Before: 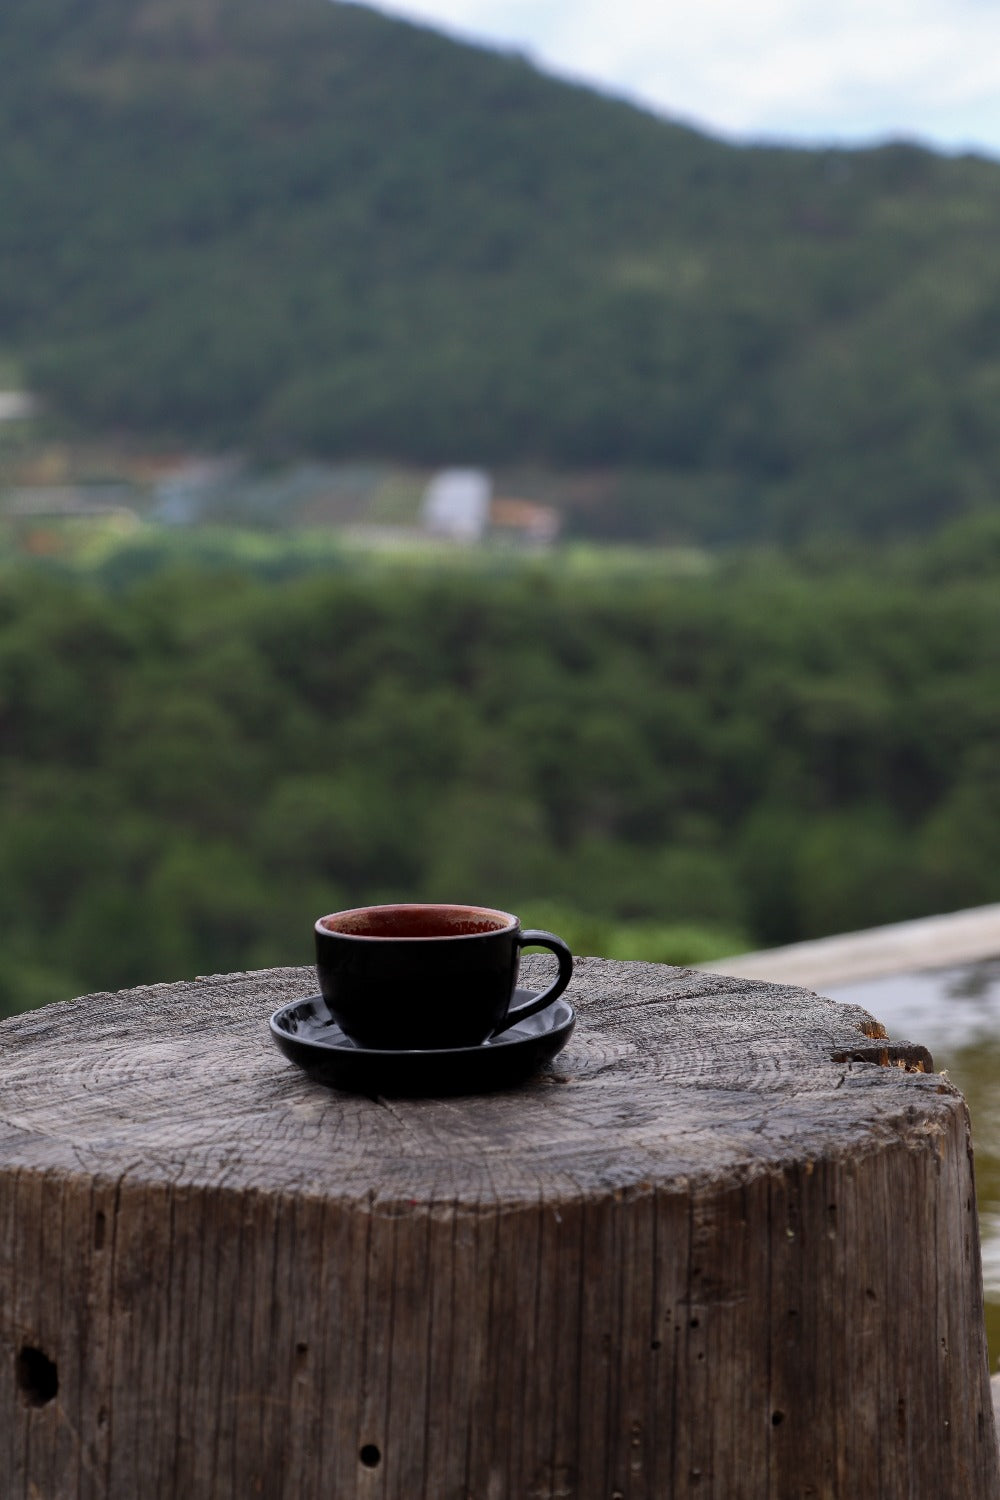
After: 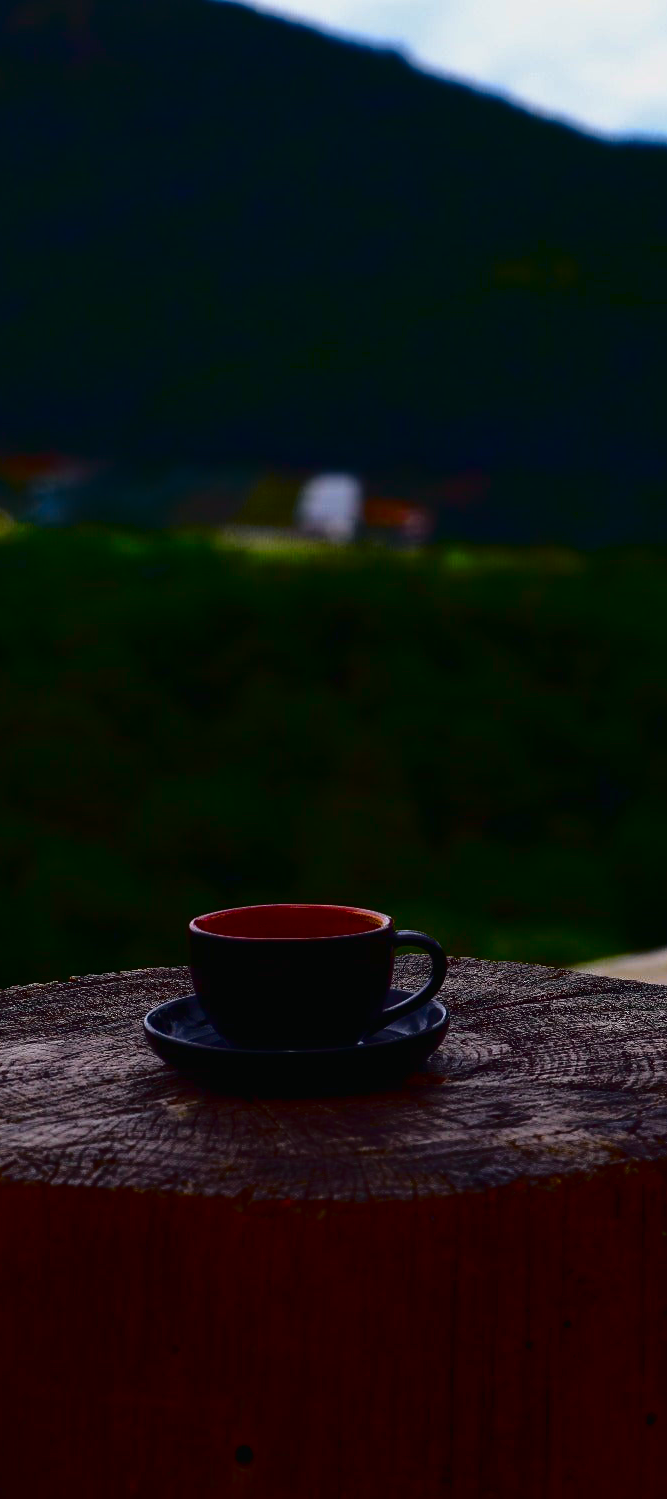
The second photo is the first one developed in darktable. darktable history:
tone curve: curves: ch0 [(0, 0.013) (0.129, 0.1) (0.291, 0.375) (0.46, 0.576) (0.667, 0.78) (0.851, 0.903) (0.997, 0.951)]; ch1 [(0, 0) (0.353, 0.344) (0.45, 0.46) (0.498, 0.495) (0.528, 0.531) (0.563, 0.566) (0.592, 0.609) (0.657, 0.672) (1, 1)]; ch2 [(0, 0) (0.333, 0.346) (0.375, 0.375) (0.427, 0.44) (0.5, 0.501) (0.505, 0.505) (0.544, 0.573) (0.576, 0.615) (0.612, 0.644) (0.66, 0.715) (1, 1)], color space Lab, independent channels, preserve colors none
crop and rotate: left 12.7%, right 20.584%
contrast brightness saturation: brightness -0.994, saturation 0.995
